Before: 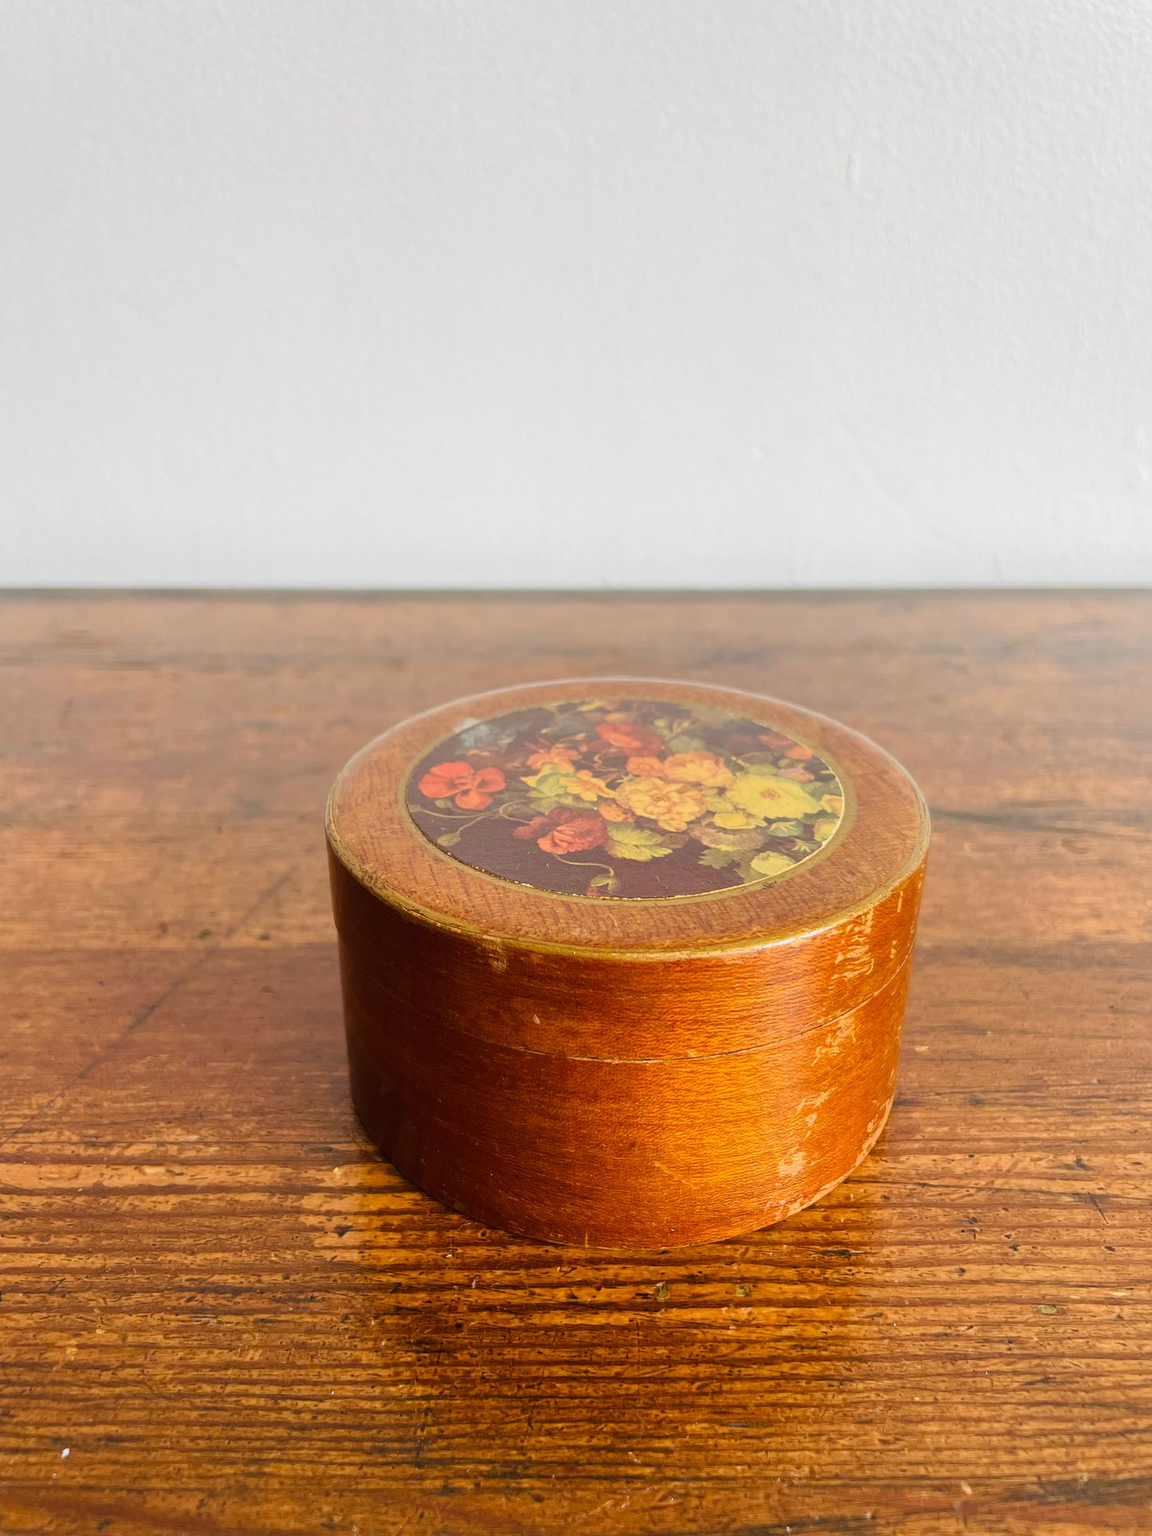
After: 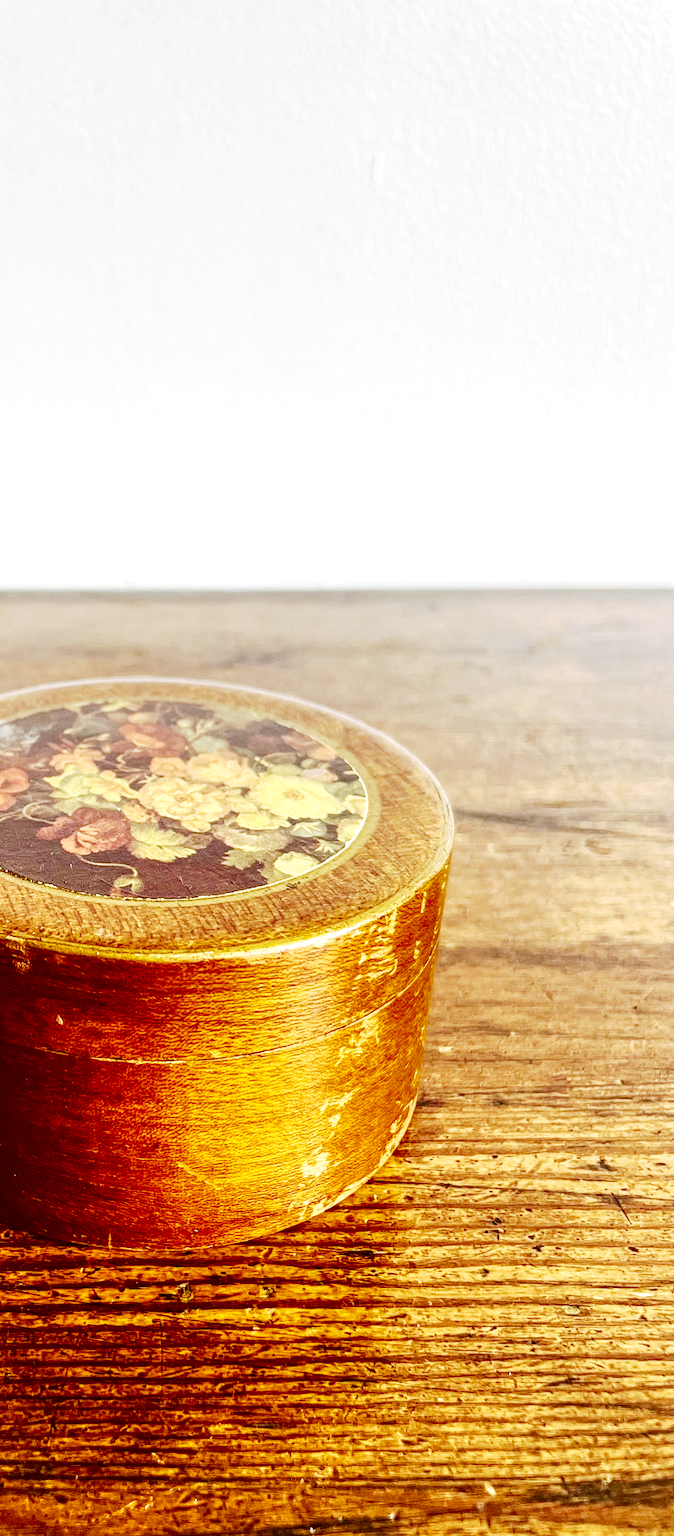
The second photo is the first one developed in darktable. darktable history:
base curve: curves: ch0 [(0, 0) (0.088, 0.125) (0.176, 0.251) (0.354, 0.501) (0.613, 0.749) (1, 0.877)], preserve colors none
local contrast: detail 150%
contrast brightness saturation: contrast 0.09, brightness -0.59, saturation 0.17
crop: left 41.402%
exposure: exposure 1 EV, compensate highlight preservation false
